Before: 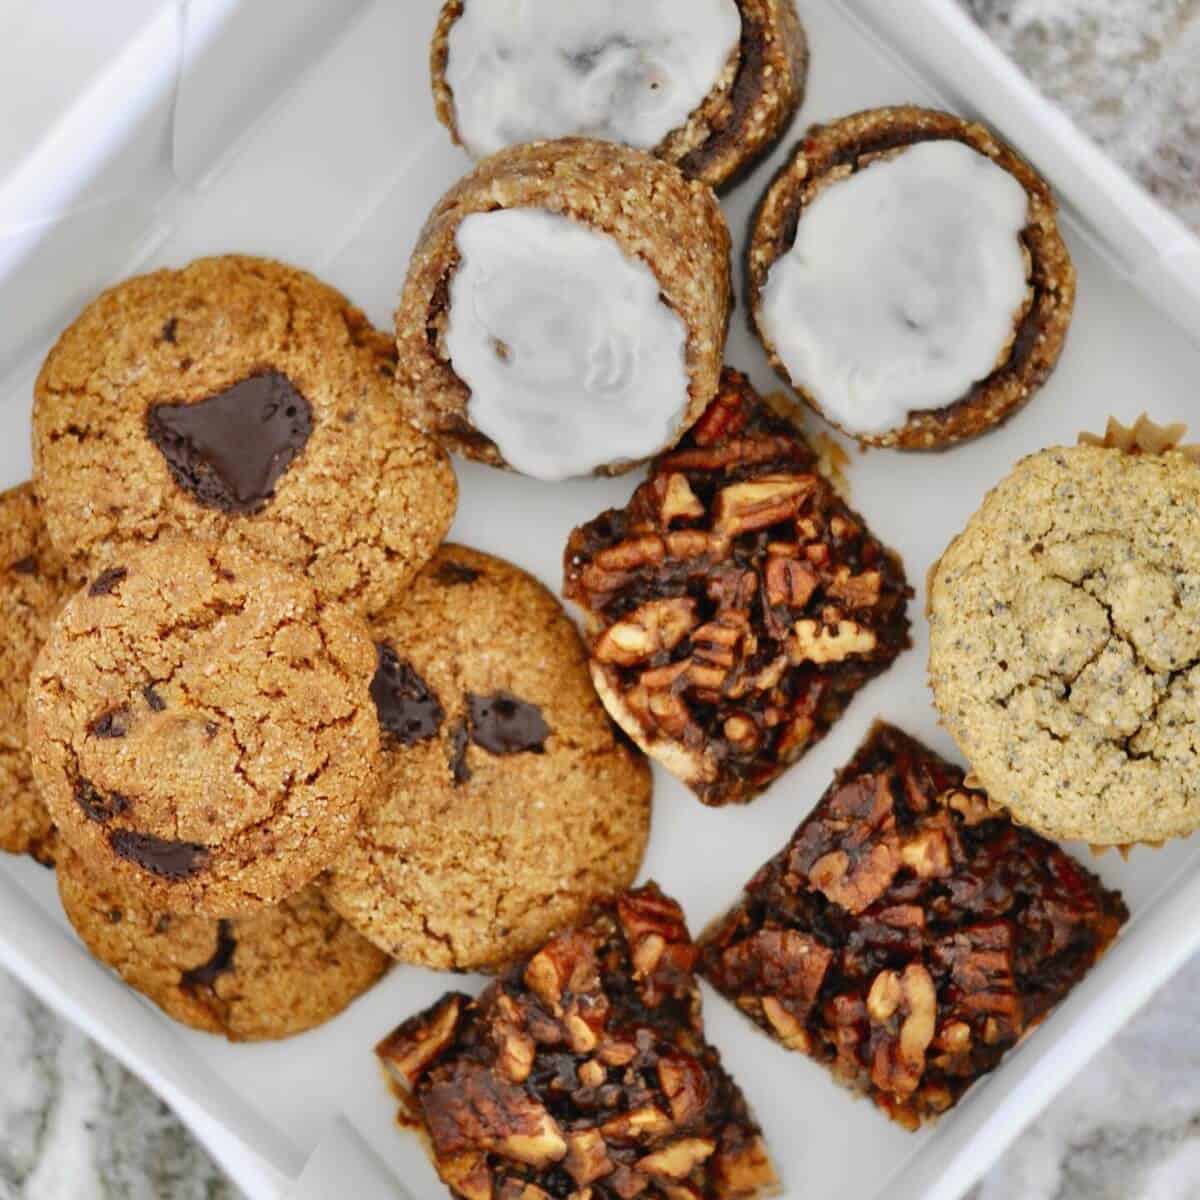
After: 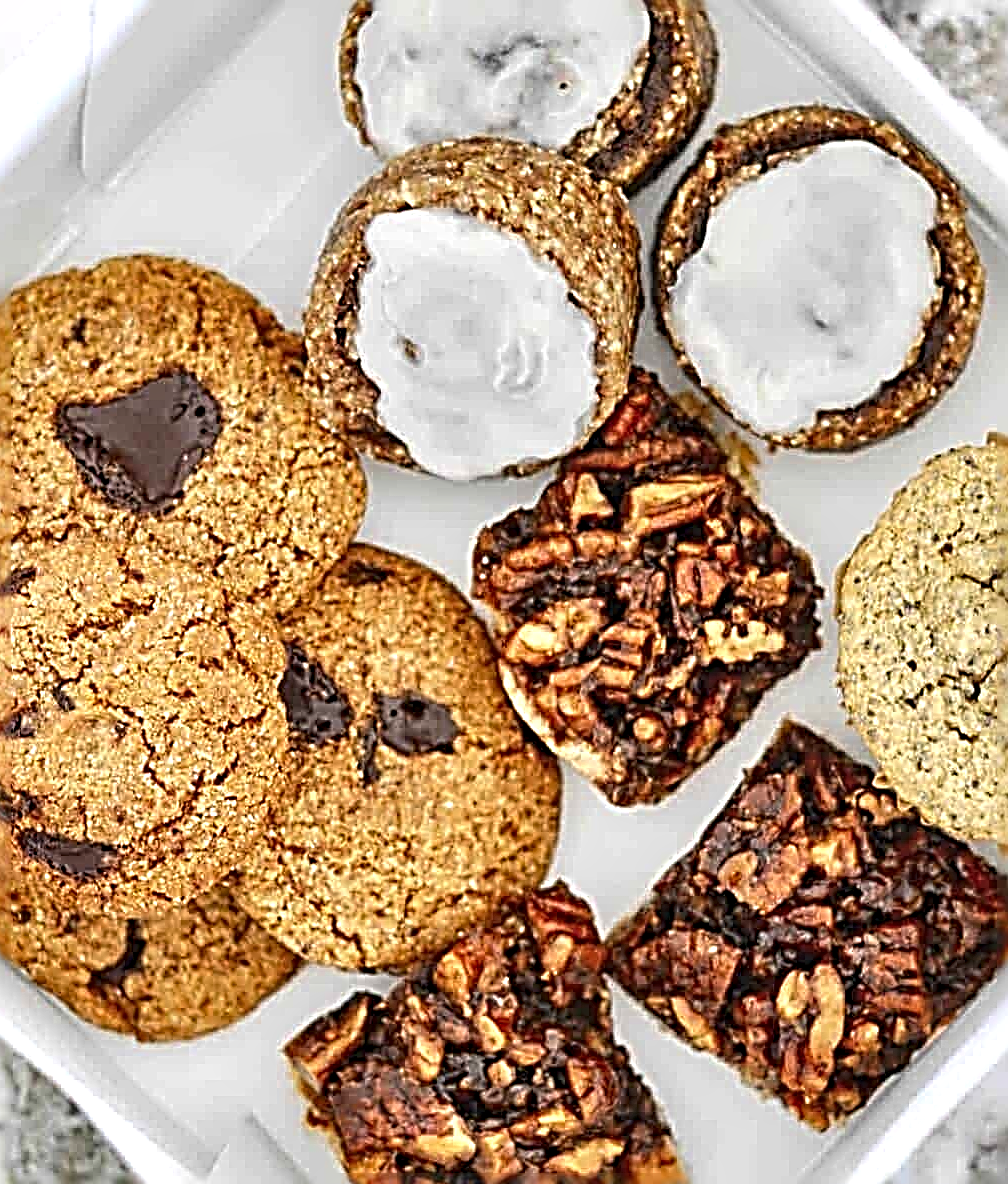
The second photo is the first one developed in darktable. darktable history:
sharpen: radius 4.001, amount 2
local contrast: on, module defaults
crop: left 7.598%, right 7.873%
exposure: black level correction 0, exposure 0.4 EV, compensate exposure bias true, compensate highlight preservation false
